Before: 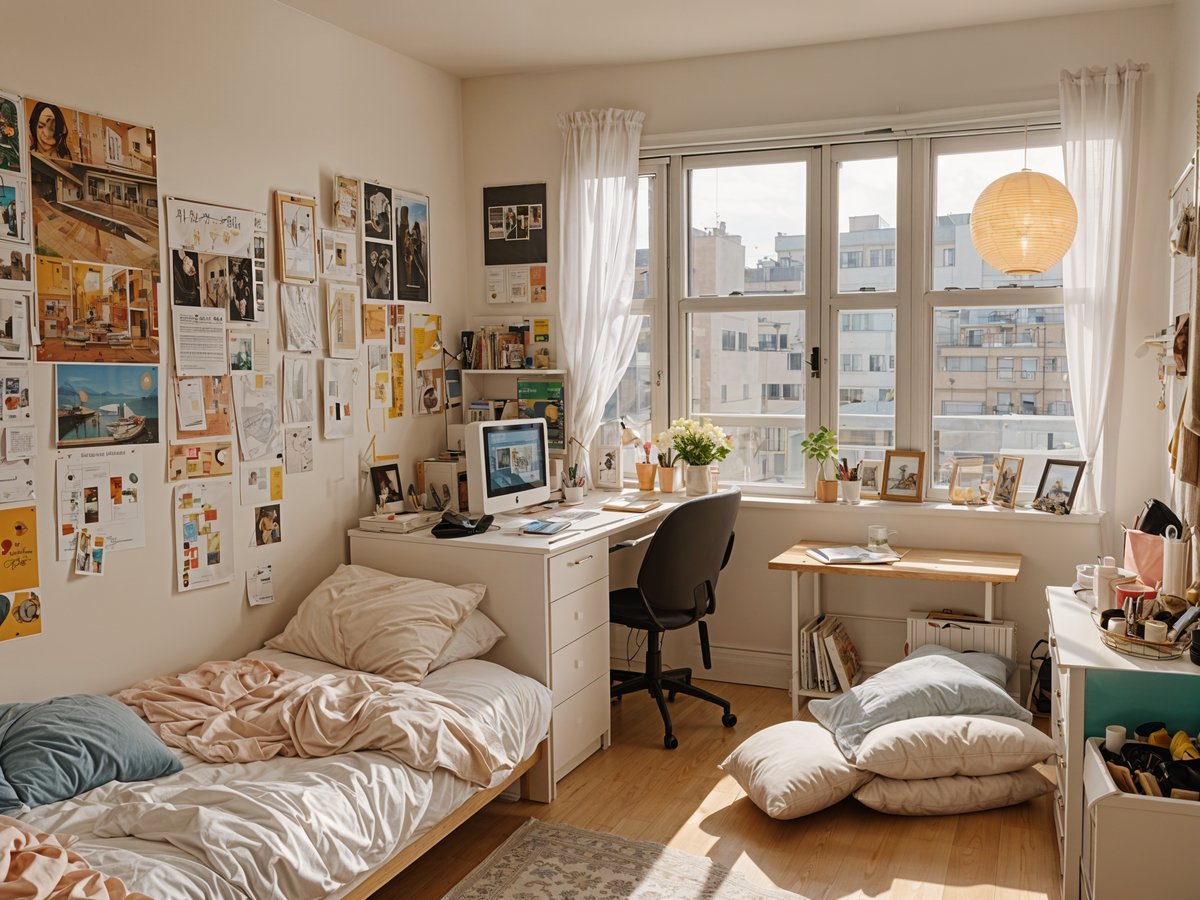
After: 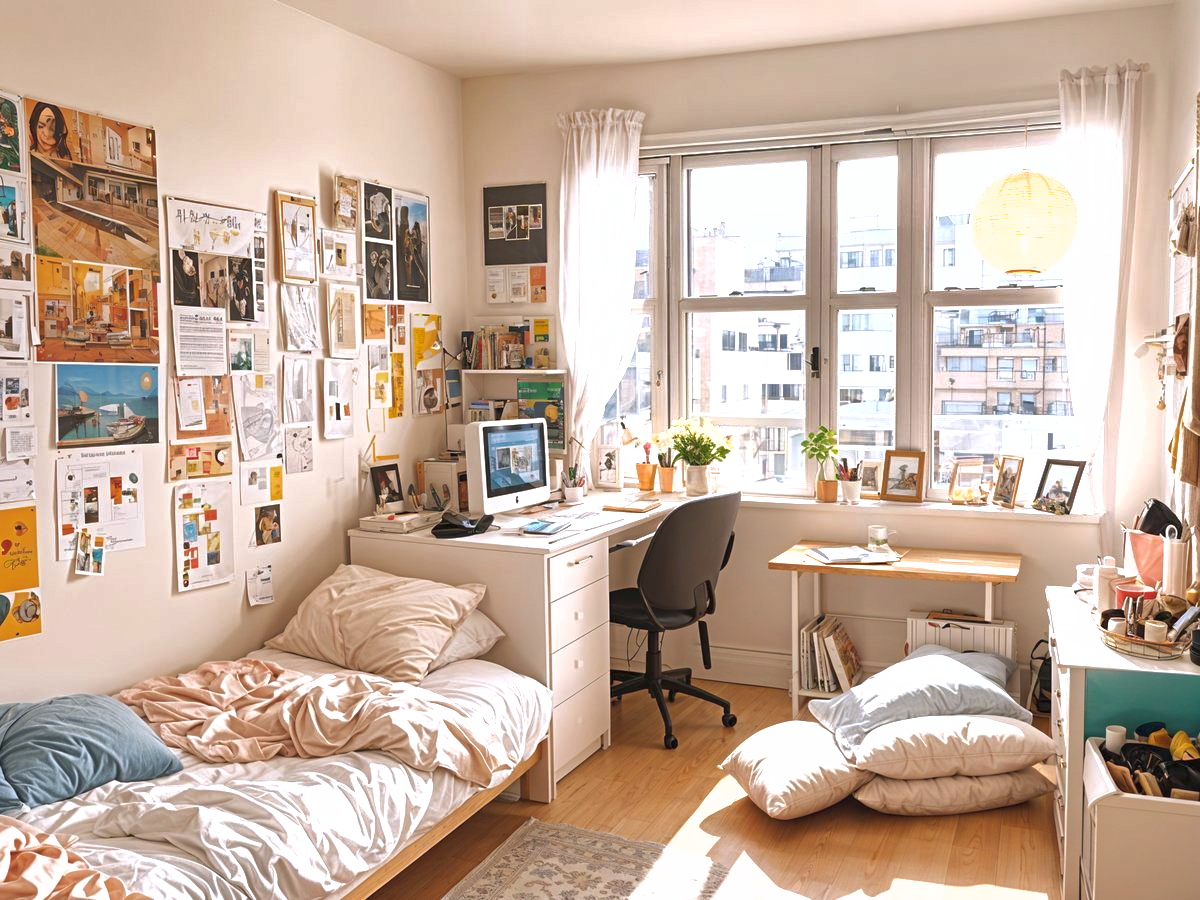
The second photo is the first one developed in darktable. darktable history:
exposure: black level correction 0, exposure 1.1 EV, compensate highlight preservation false
shadows and highlights: on, module defaults
color calibration: illuminant as shot in camera, x 0.358, y 0.373, temperature 4628.91 K
